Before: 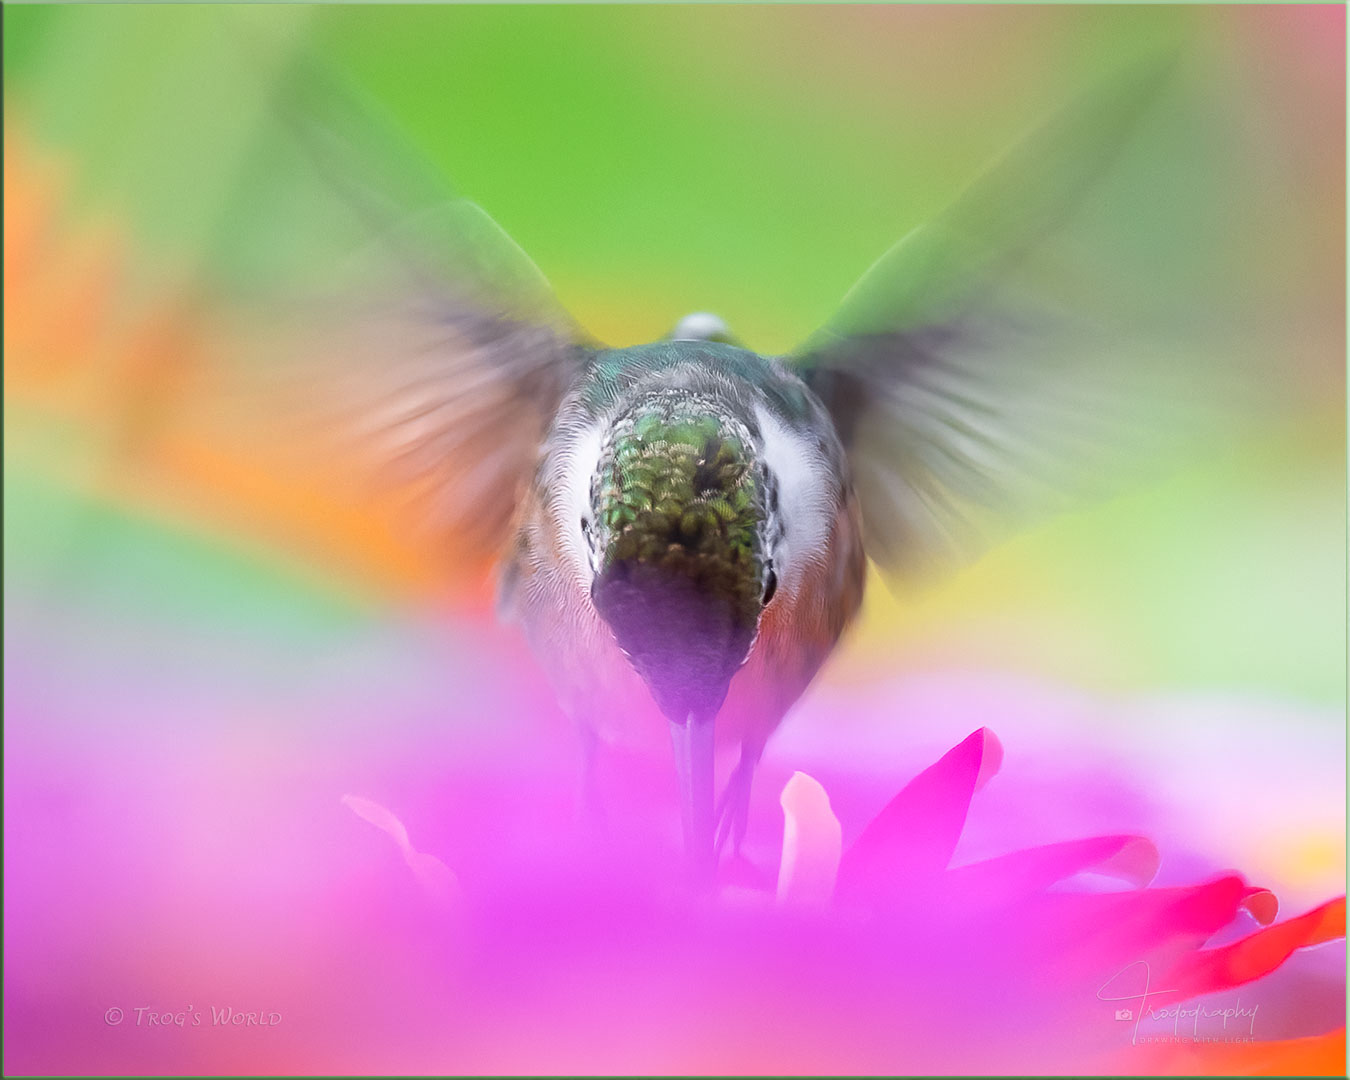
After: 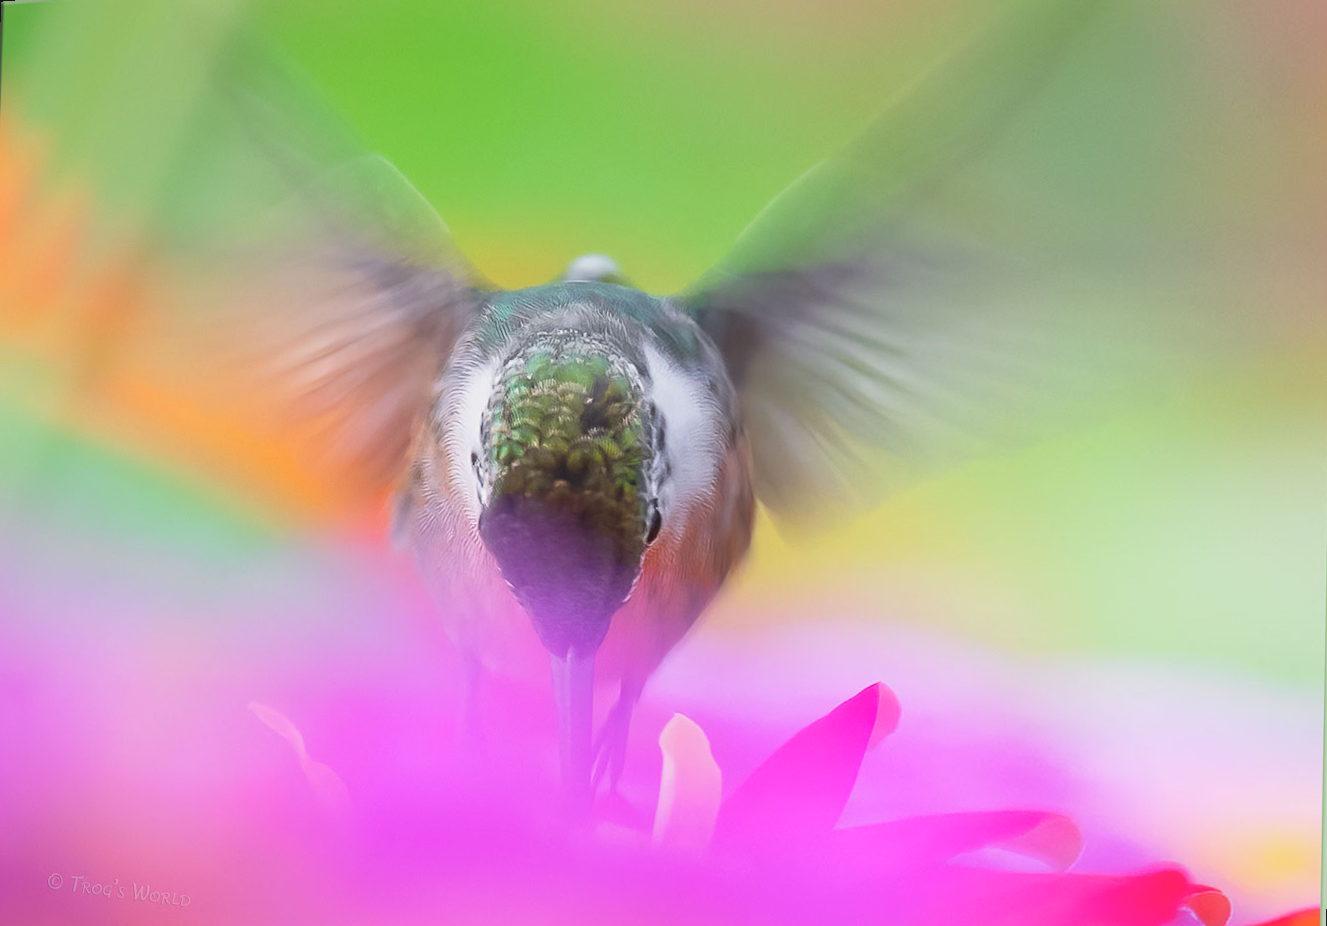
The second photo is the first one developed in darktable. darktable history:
local contrast: highlights 68%, shadows 68%, detail 82%, midtone range 0.325
rotate and perspective: rotation 1.69°, lens shift (vertical) -0.023, lens shift (horizontal) -0.291, crop left 0.025, crop right 0.988, crop top 0.092, crop bottom 0.842
